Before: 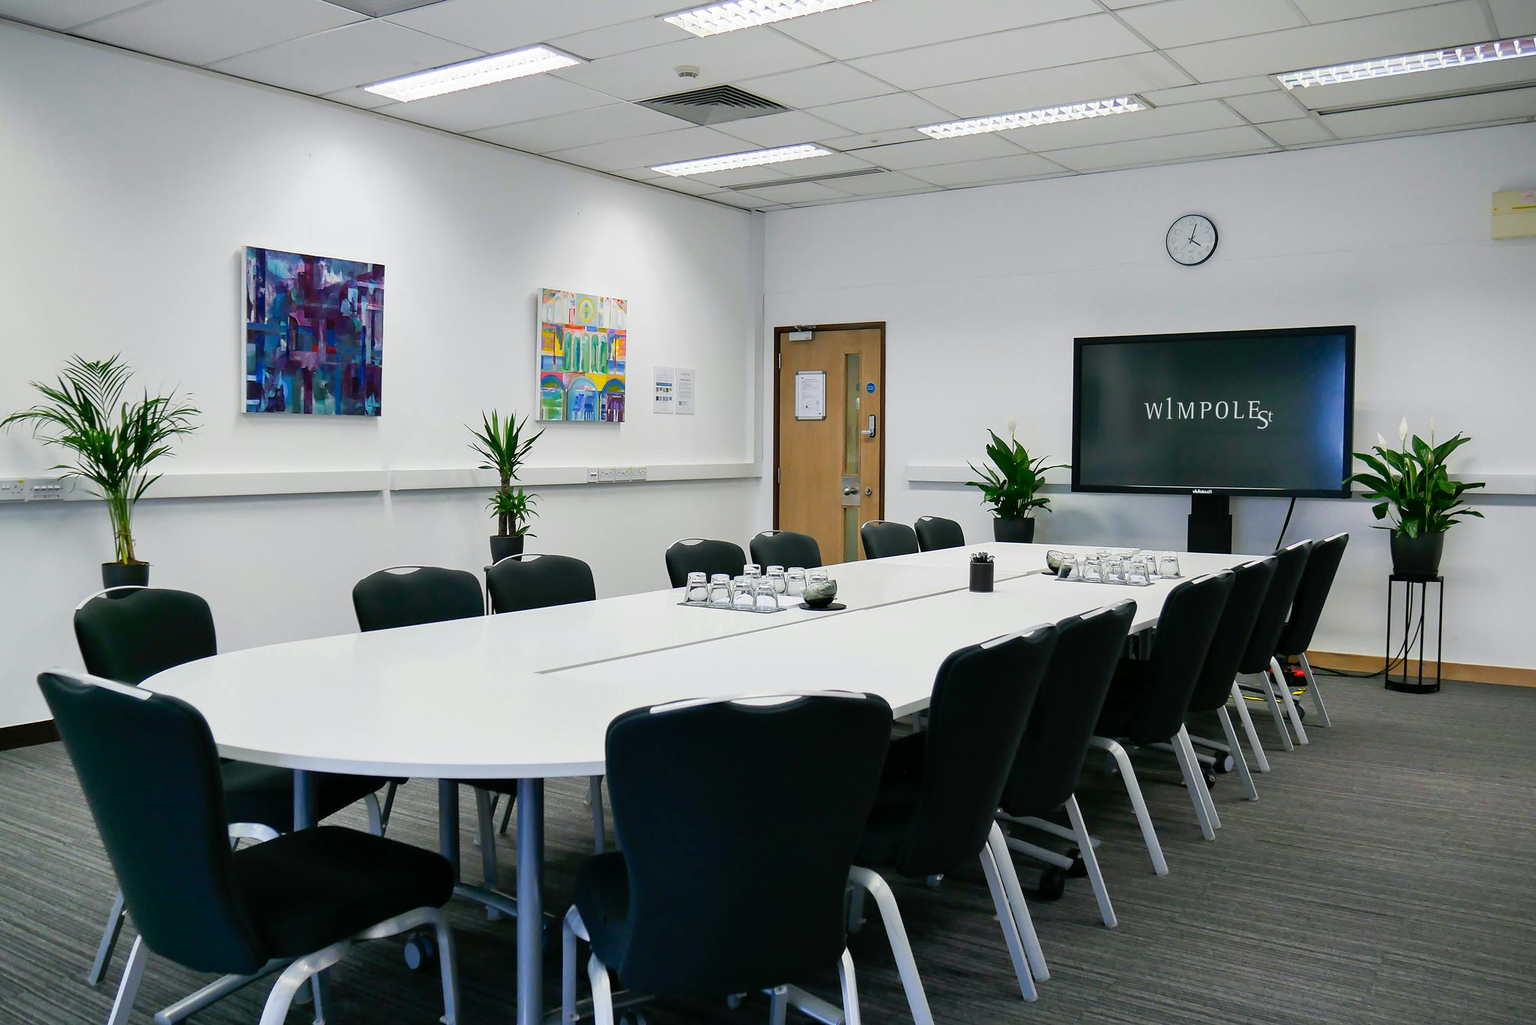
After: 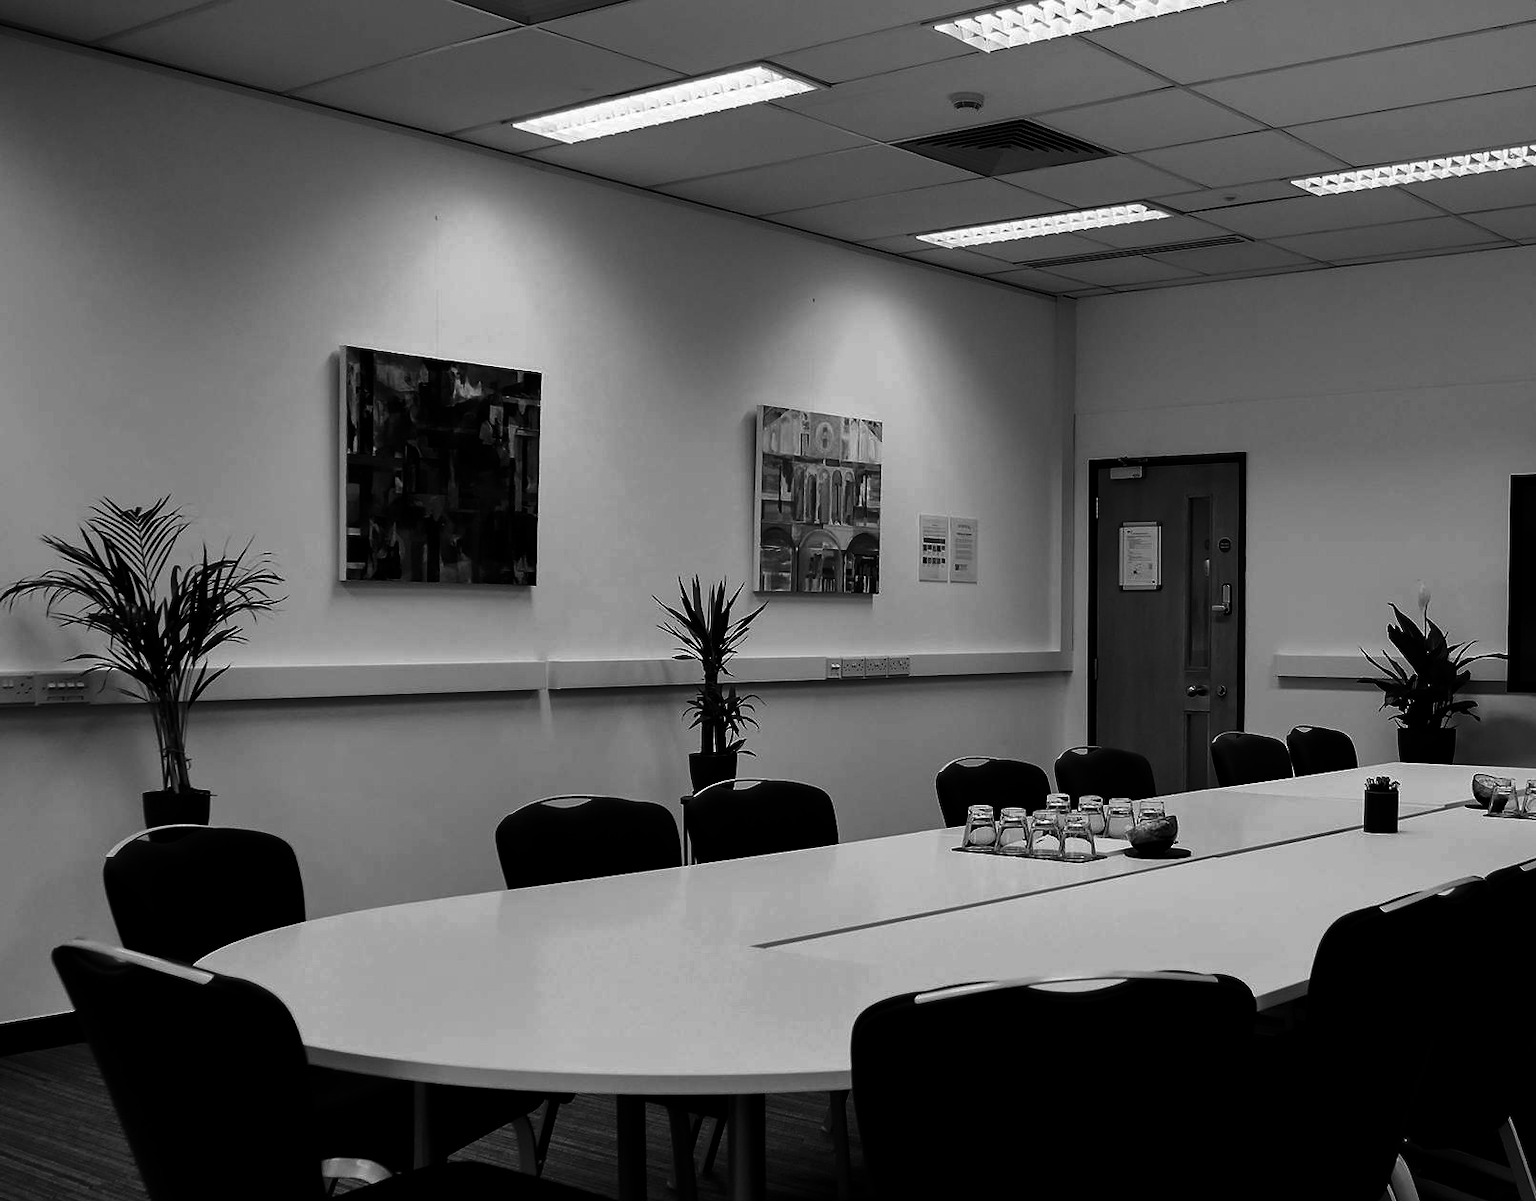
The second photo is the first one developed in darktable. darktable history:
contrast brightness saturation: brightness -1, saturation 1
crop: right 28.885%, bottom 16.626%
monochrome: on, module defaults
color correction: highlights a* 5.62, highlights b* 33.57, shadows a* -25.86, shadows b* 4.02
